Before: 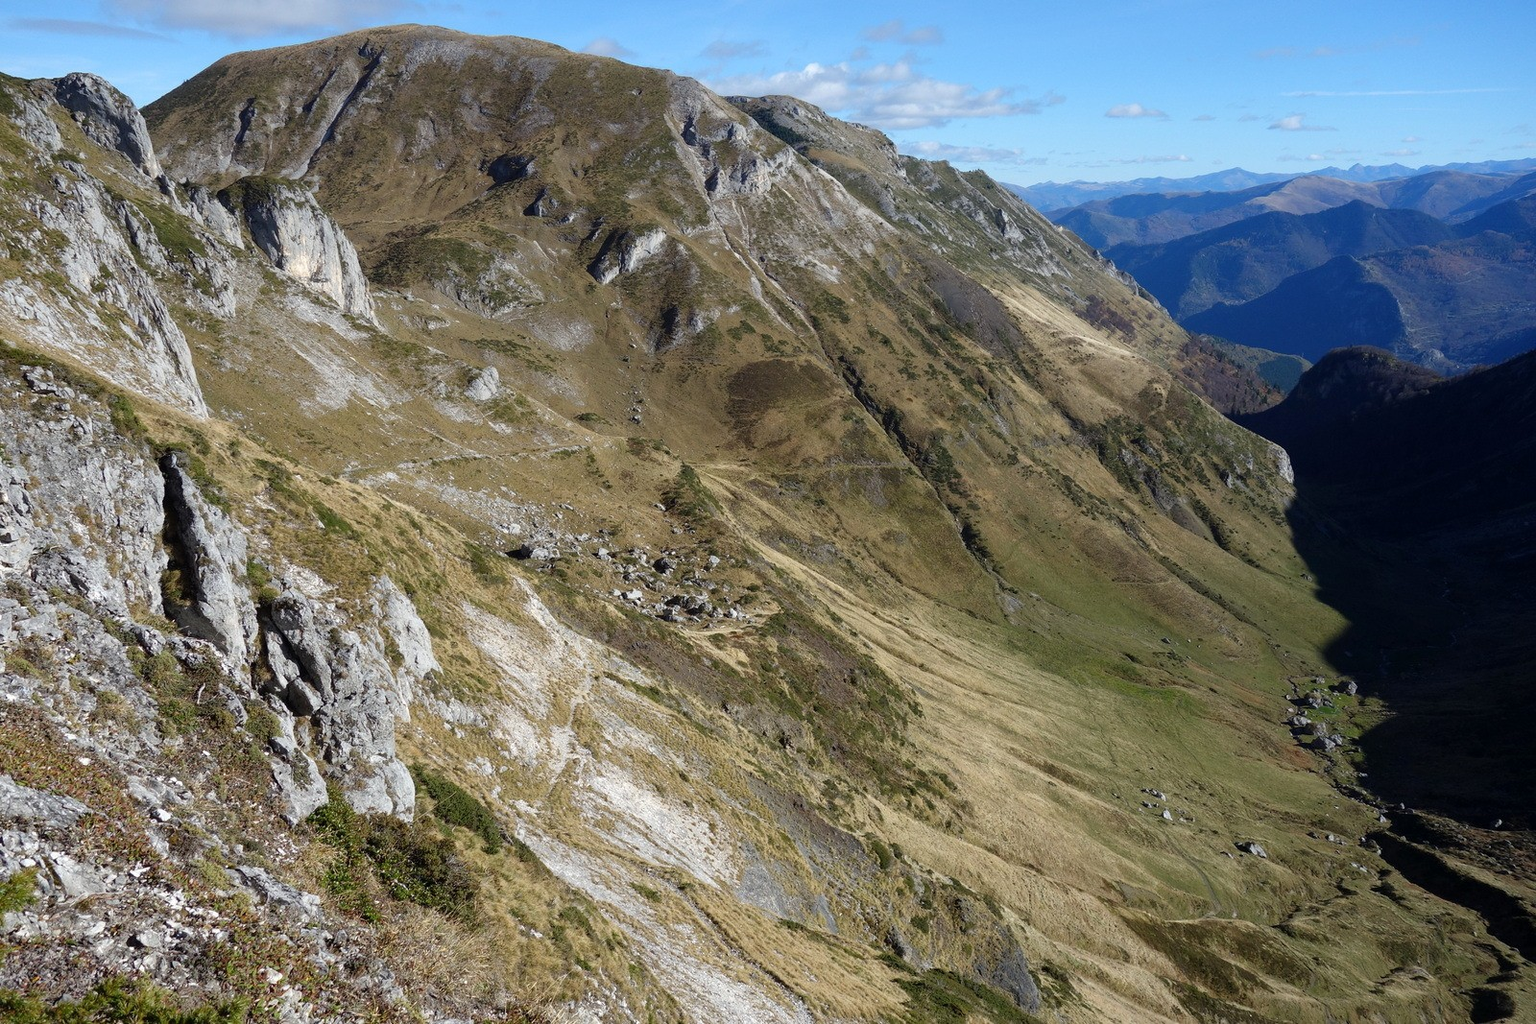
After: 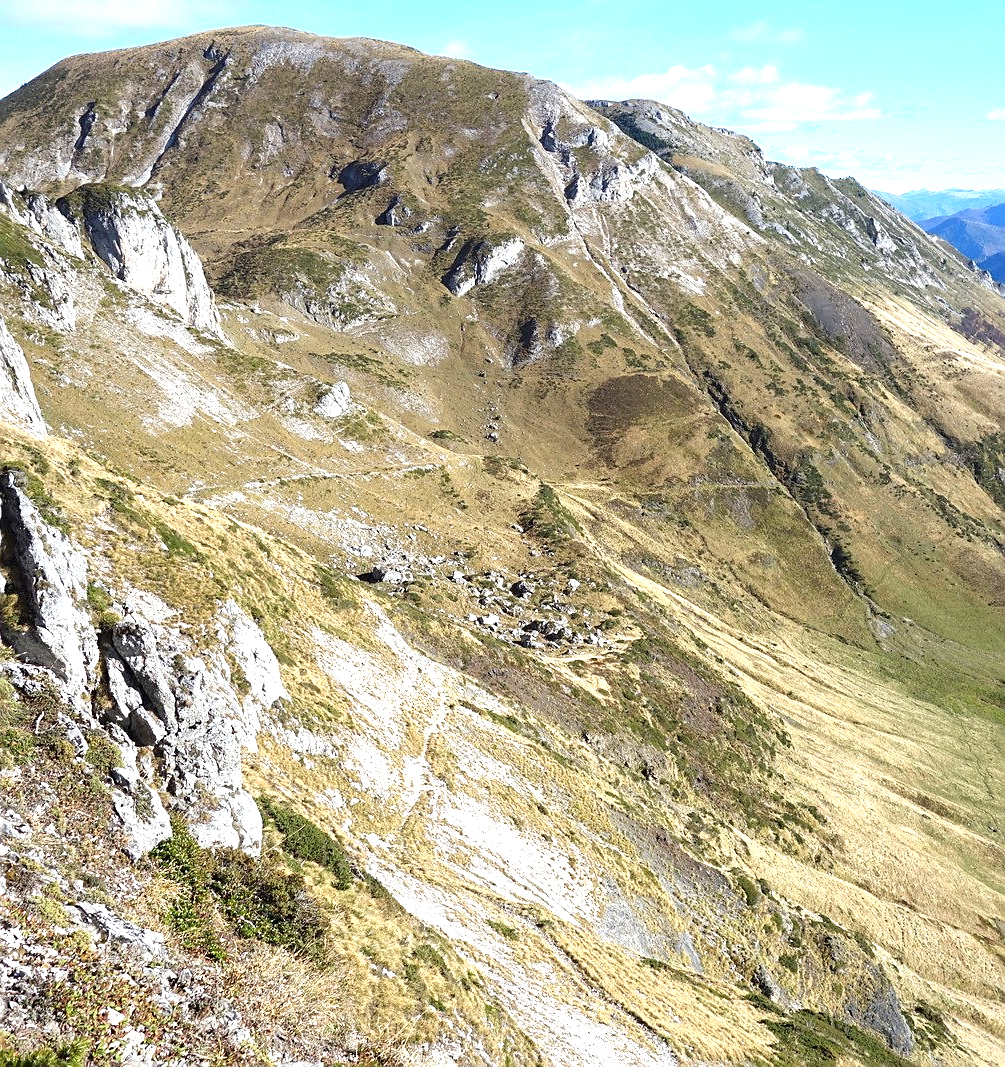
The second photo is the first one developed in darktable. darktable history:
exposure: black level correction 0, exposure 1.2 EV, compensate highlight preservation false
sharpen: on, module defaults
tone equalizer: on, module defaults
crop: left 10.644%, right 26.528%
